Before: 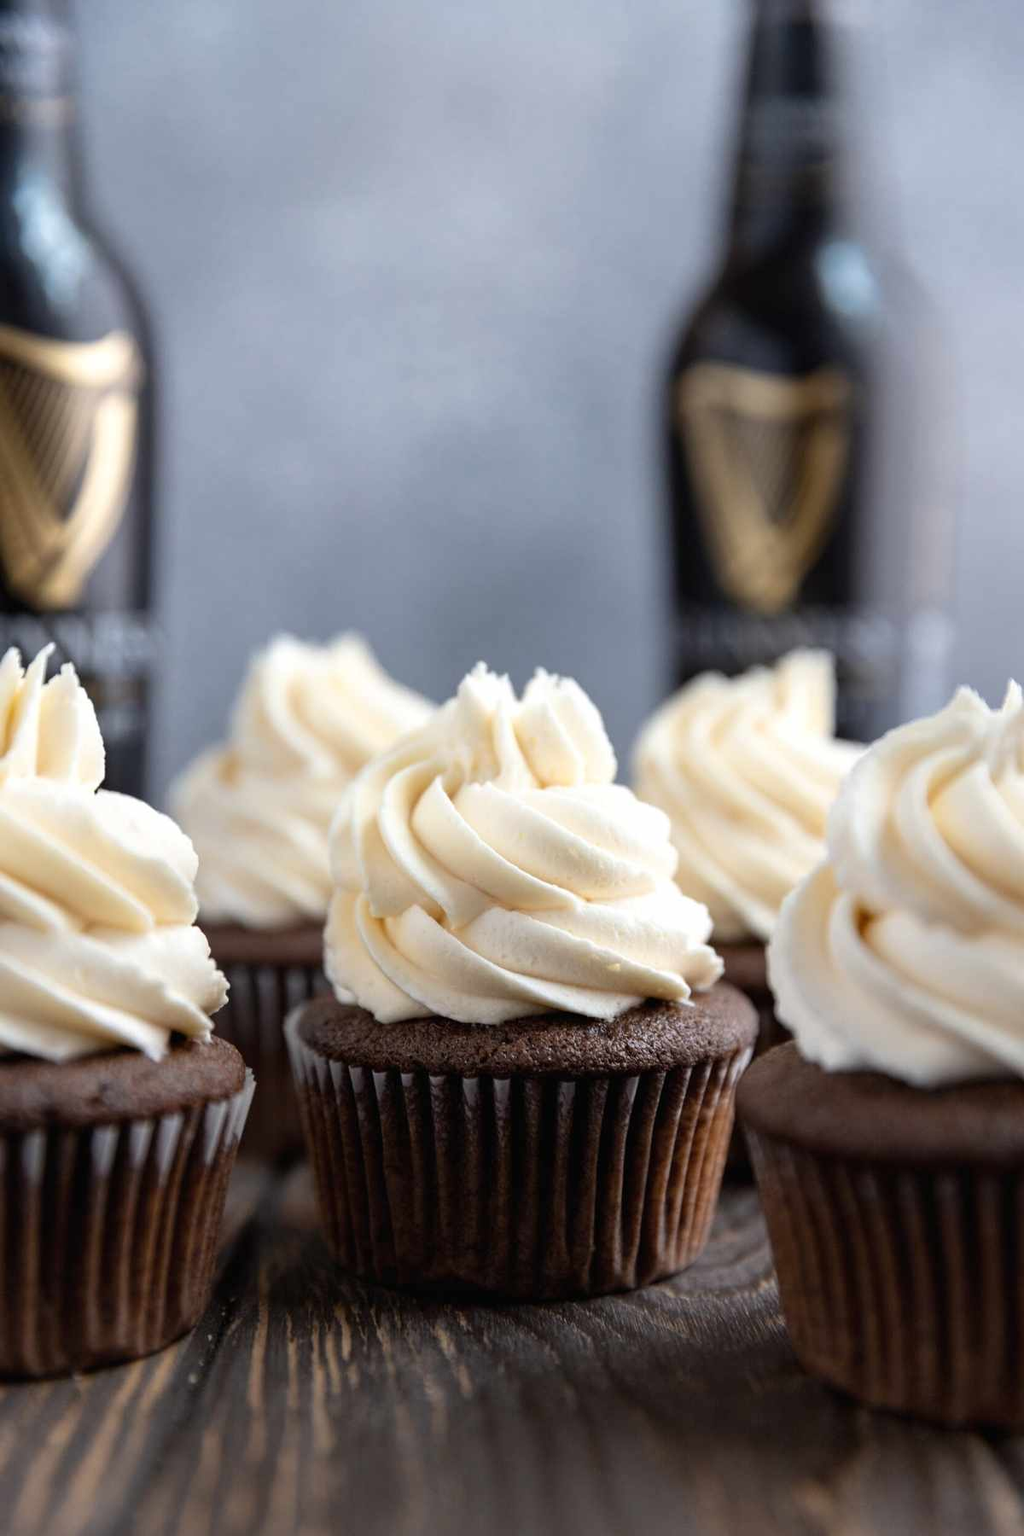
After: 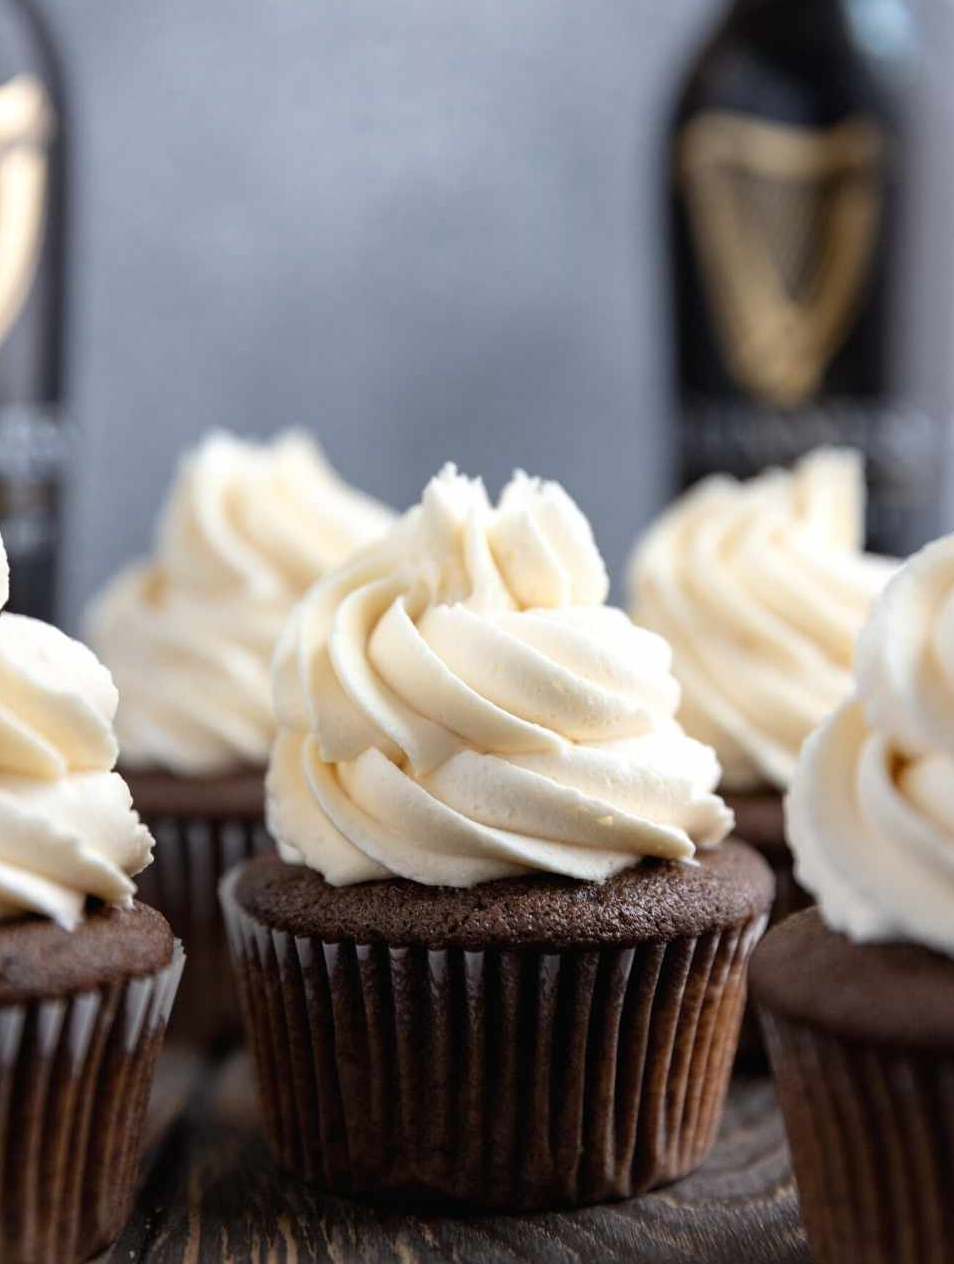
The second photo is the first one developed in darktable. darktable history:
crop: left 9.509%, top 17.408%, right 10.933%, bottom 12.36%
